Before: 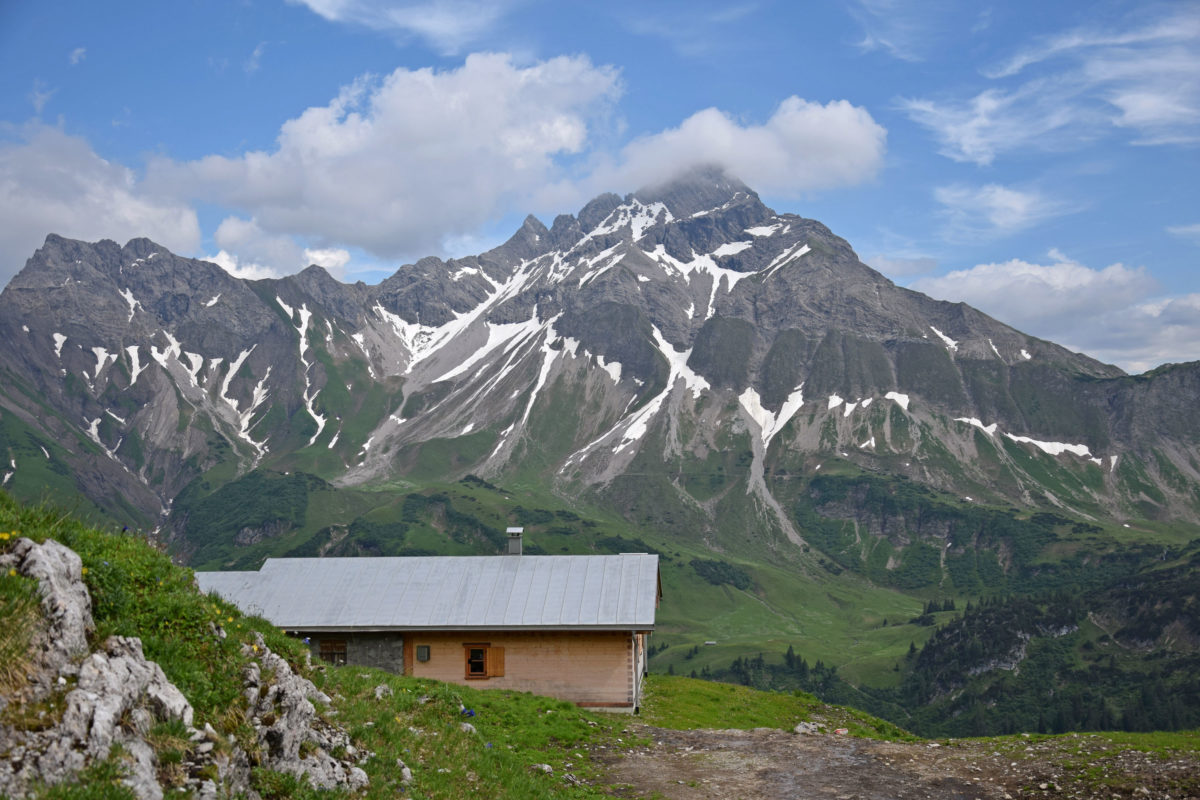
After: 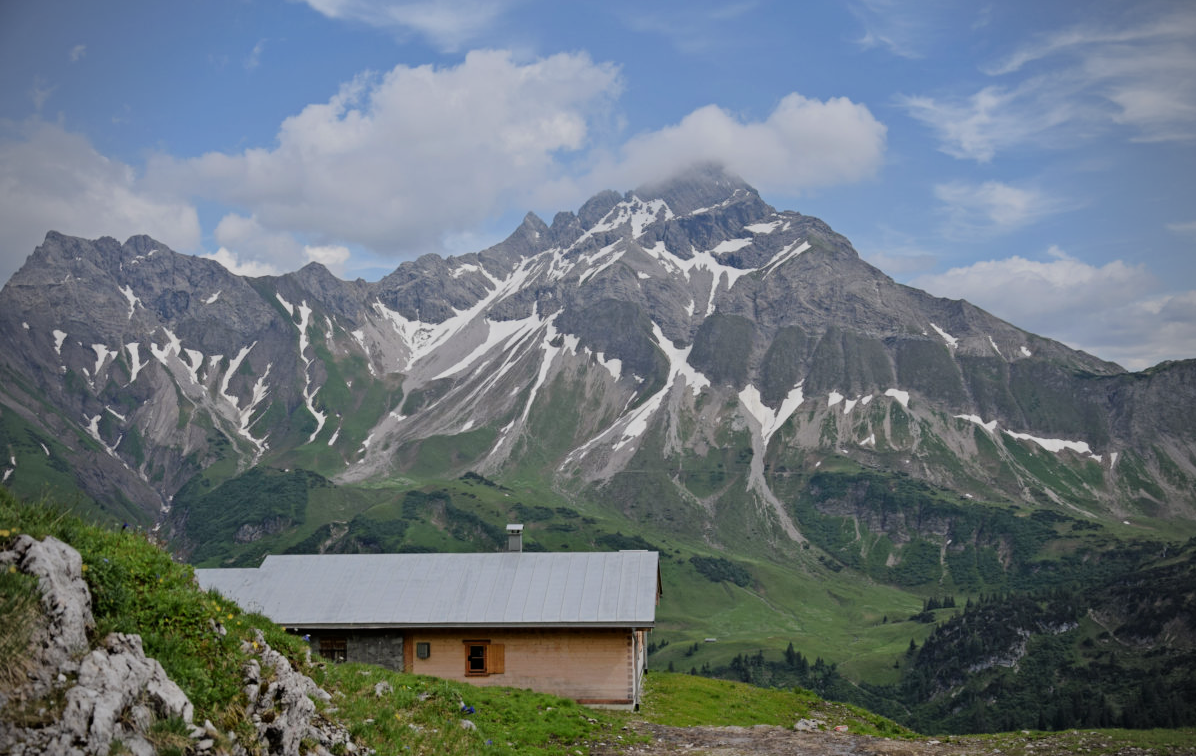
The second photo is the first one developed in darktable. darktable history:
vignetting: on, module defaults
filmic rgb: black relative exposure -7.65 EV, white relative exposure 4.56 EV, hardness 3.61
crop: top 0.448%, right 0.264%, bottom 5.045%
